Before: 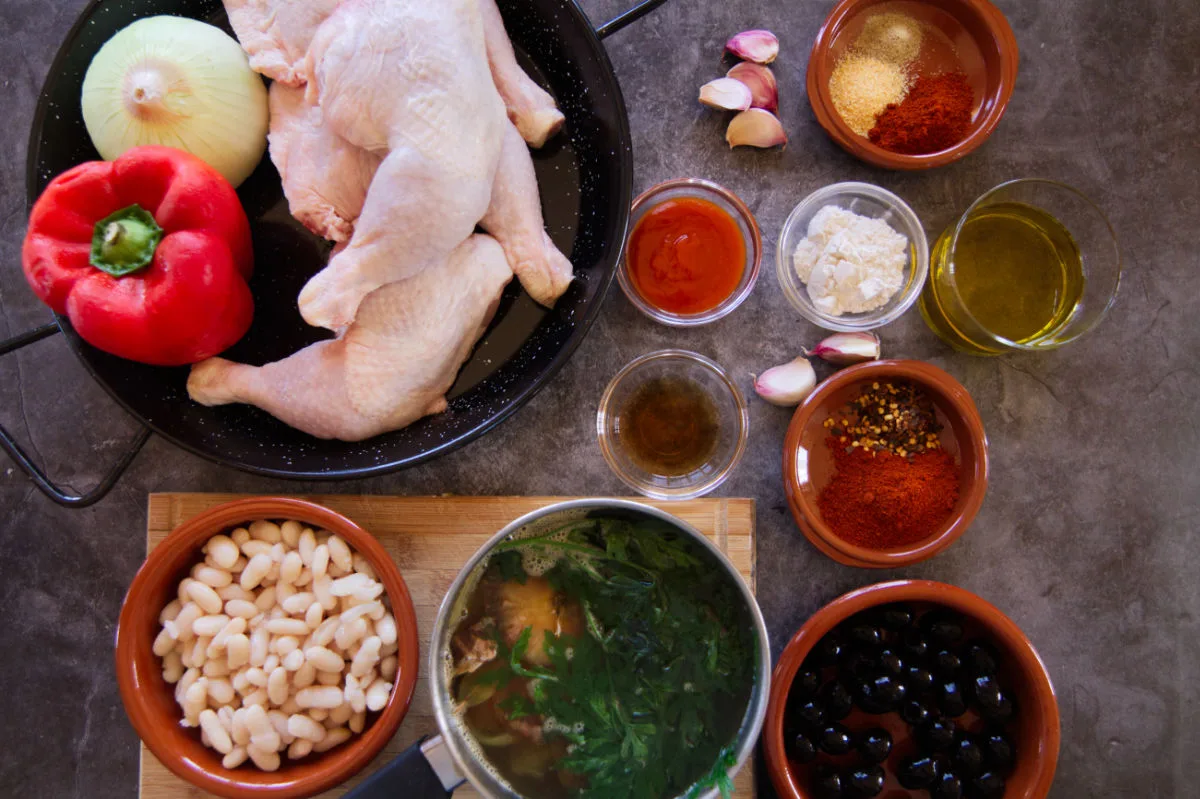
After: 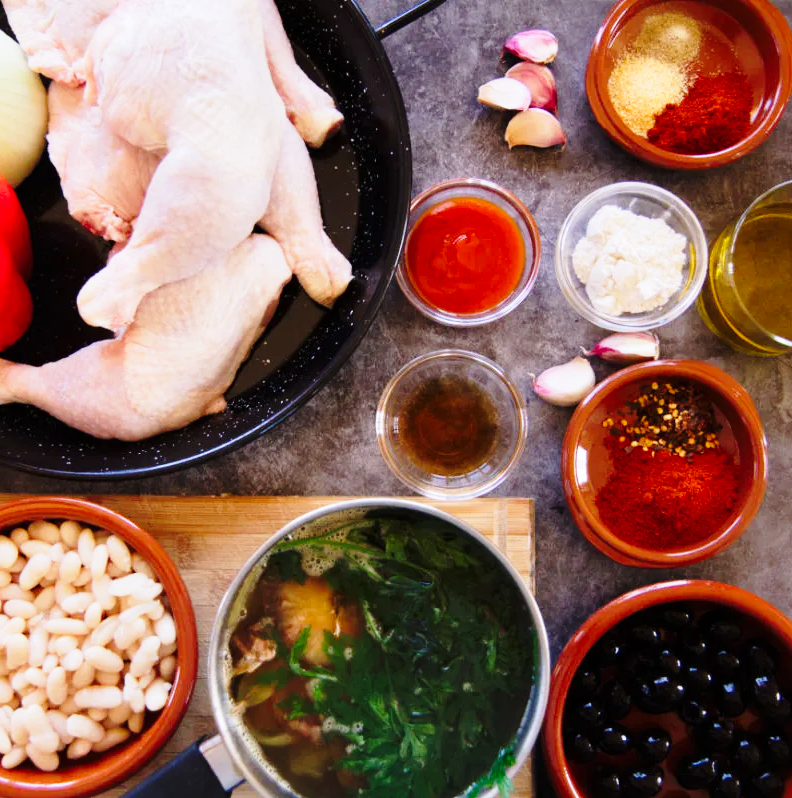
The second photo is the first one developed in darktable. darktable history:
base curve: curves: ch0 [(0, 0) (0.028, 0.03) (0.121, 0.232) (0.46, 0.748) (0.859, 0.968) (1, 1)], preserve colors none
crop and rotate: left 18.442%, right 15.508%
color balance: output saturation 98.5%
